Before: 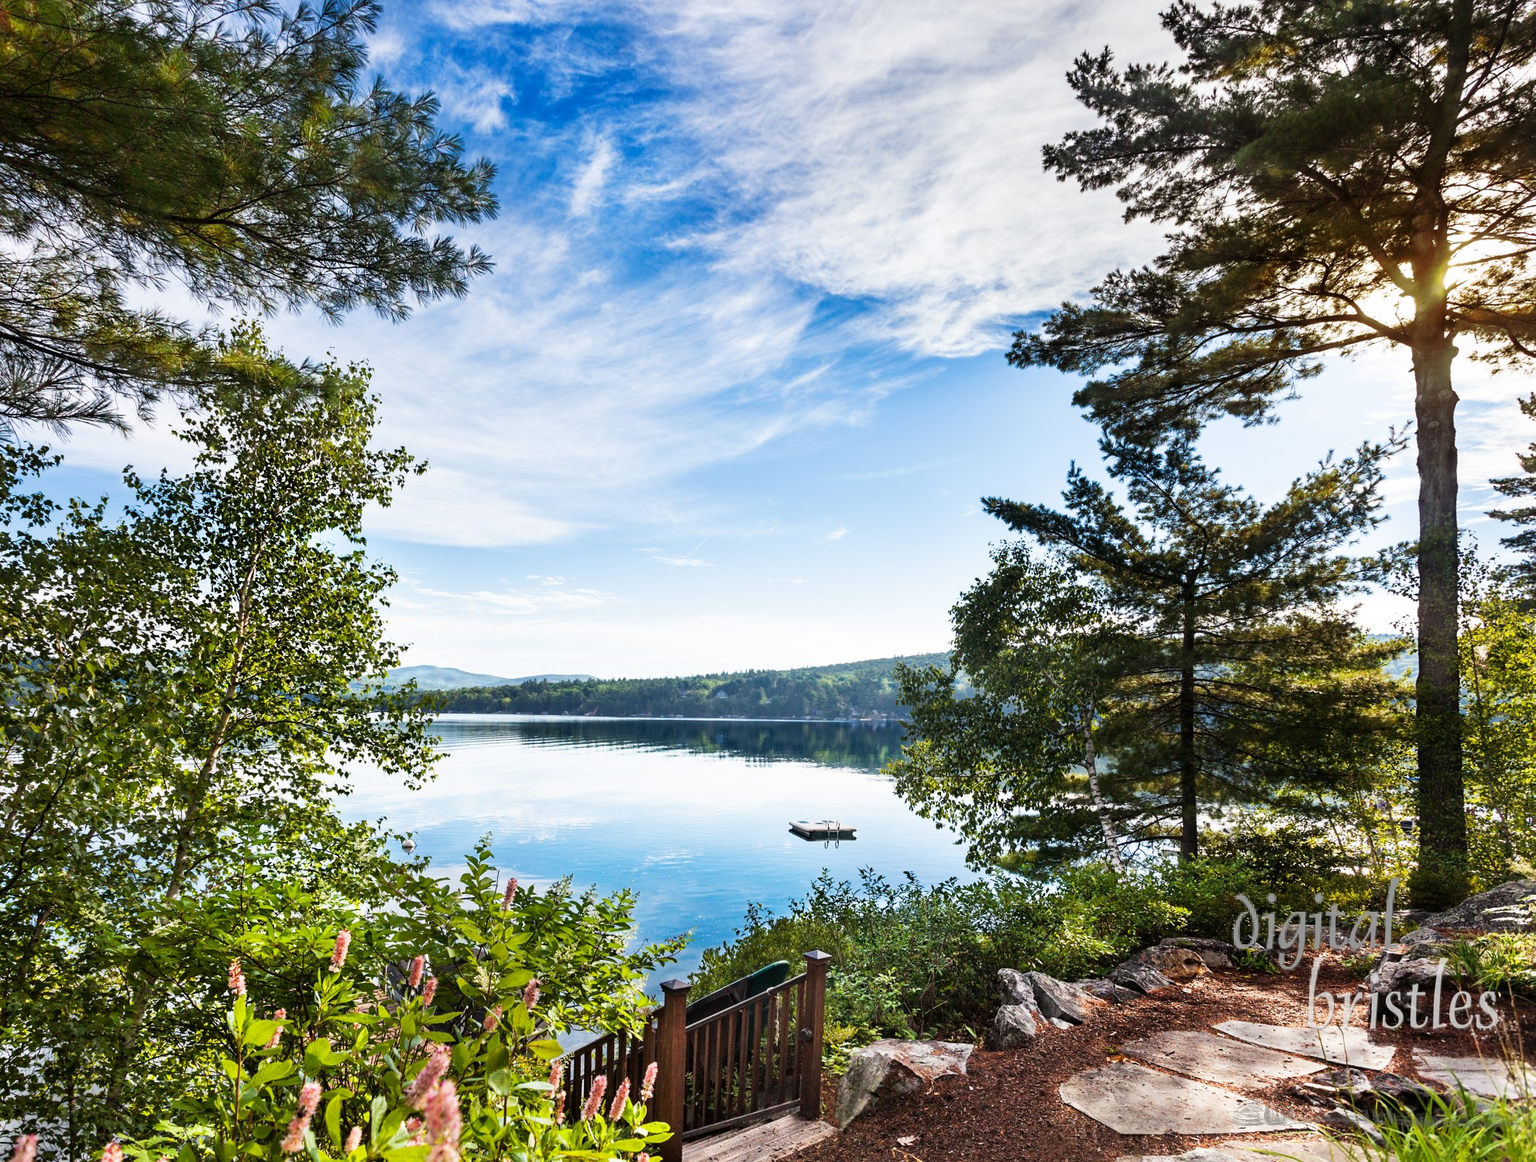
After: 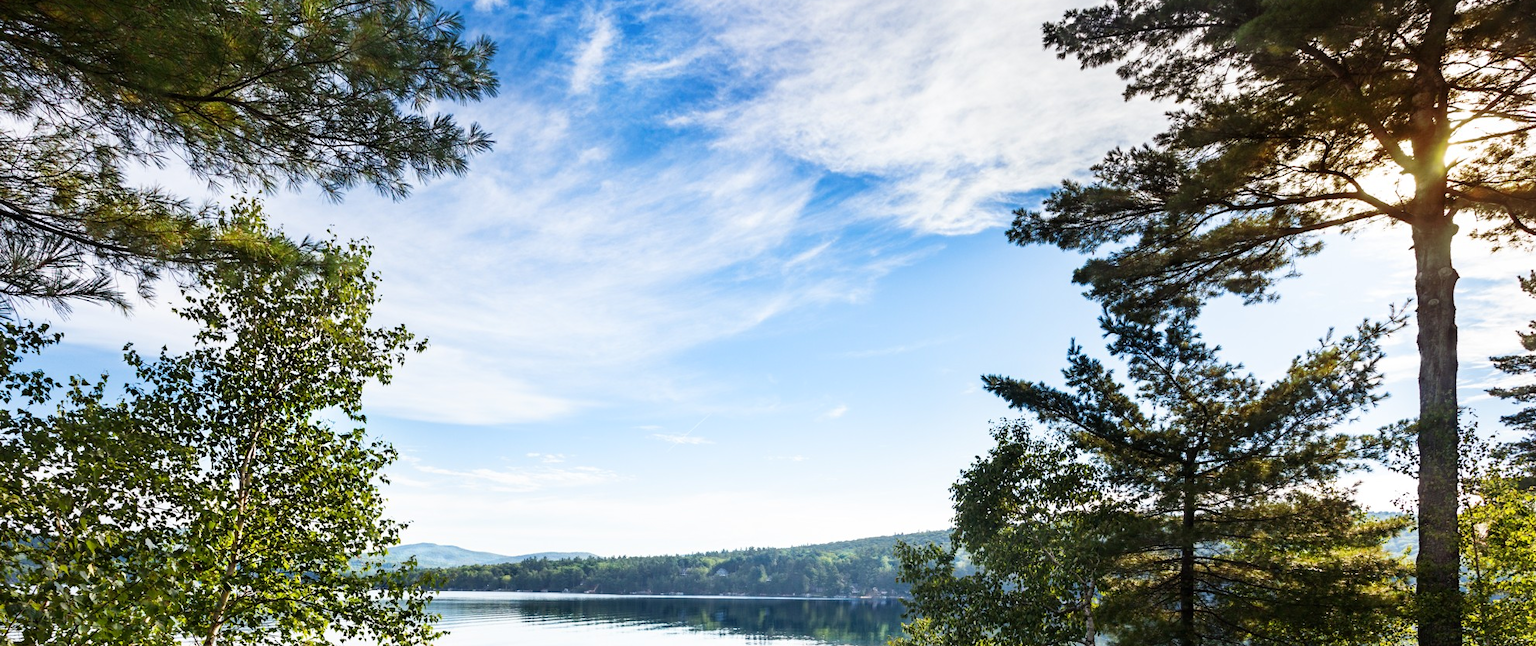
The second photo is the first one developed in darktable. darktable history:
crop and rotate: top 10.539%, bottom 33.771%
shadows and highlights: radius 91.25, shadows -15.87, white point adjustment 0.299, highlights 30.96, compress 48.35%, soften with gaussian
